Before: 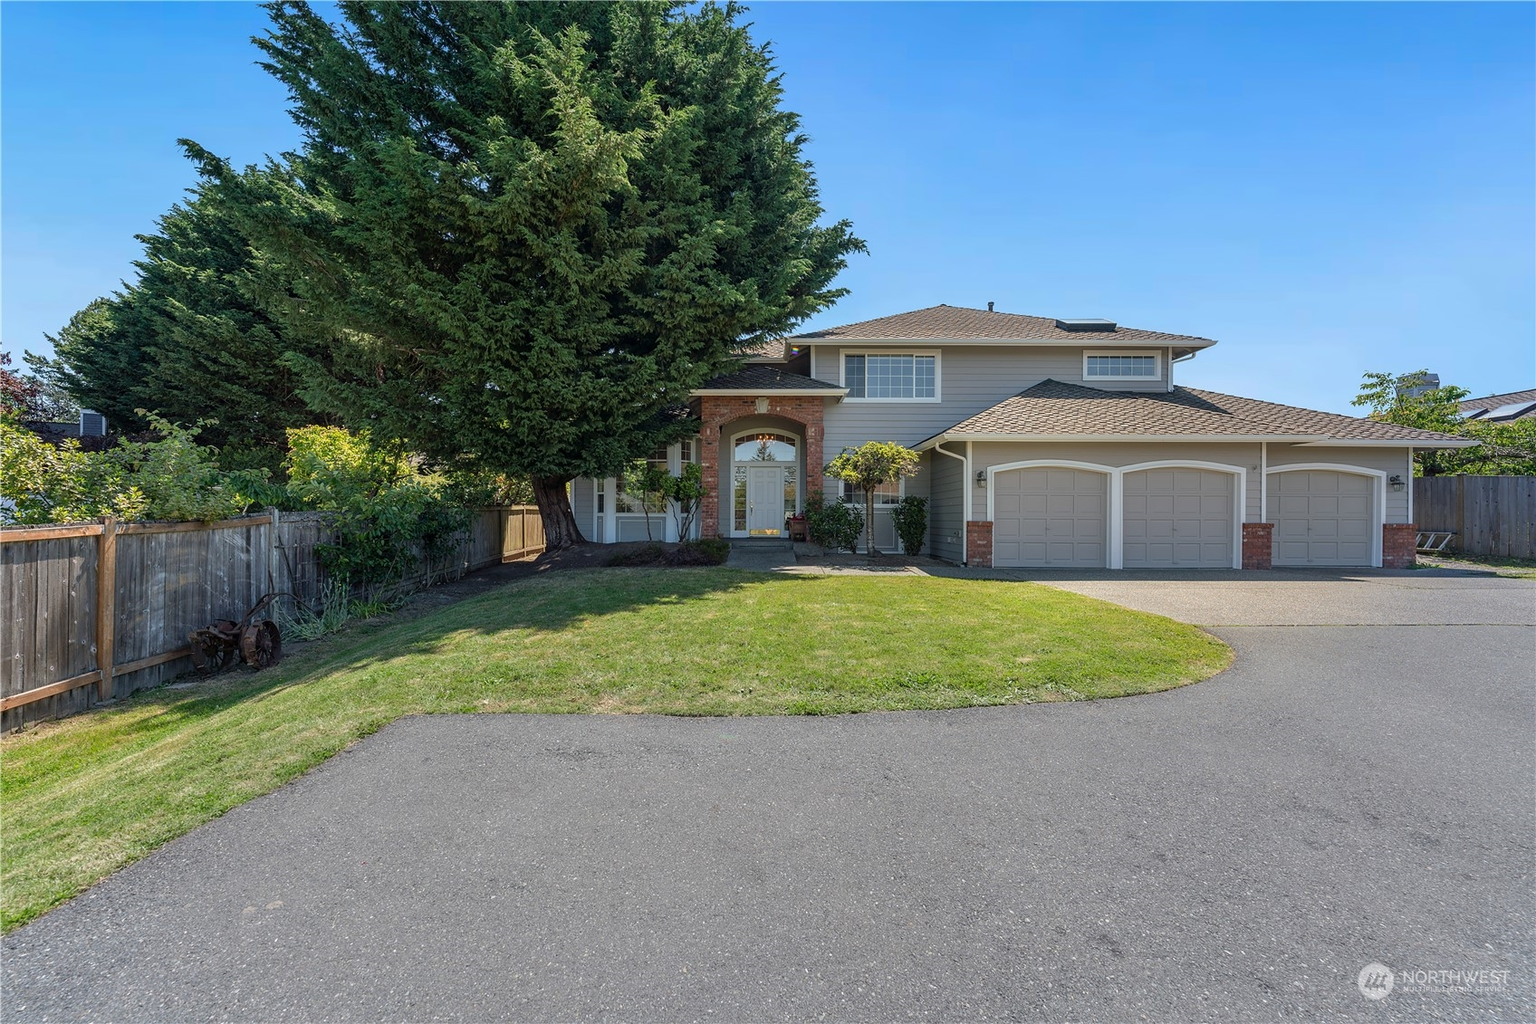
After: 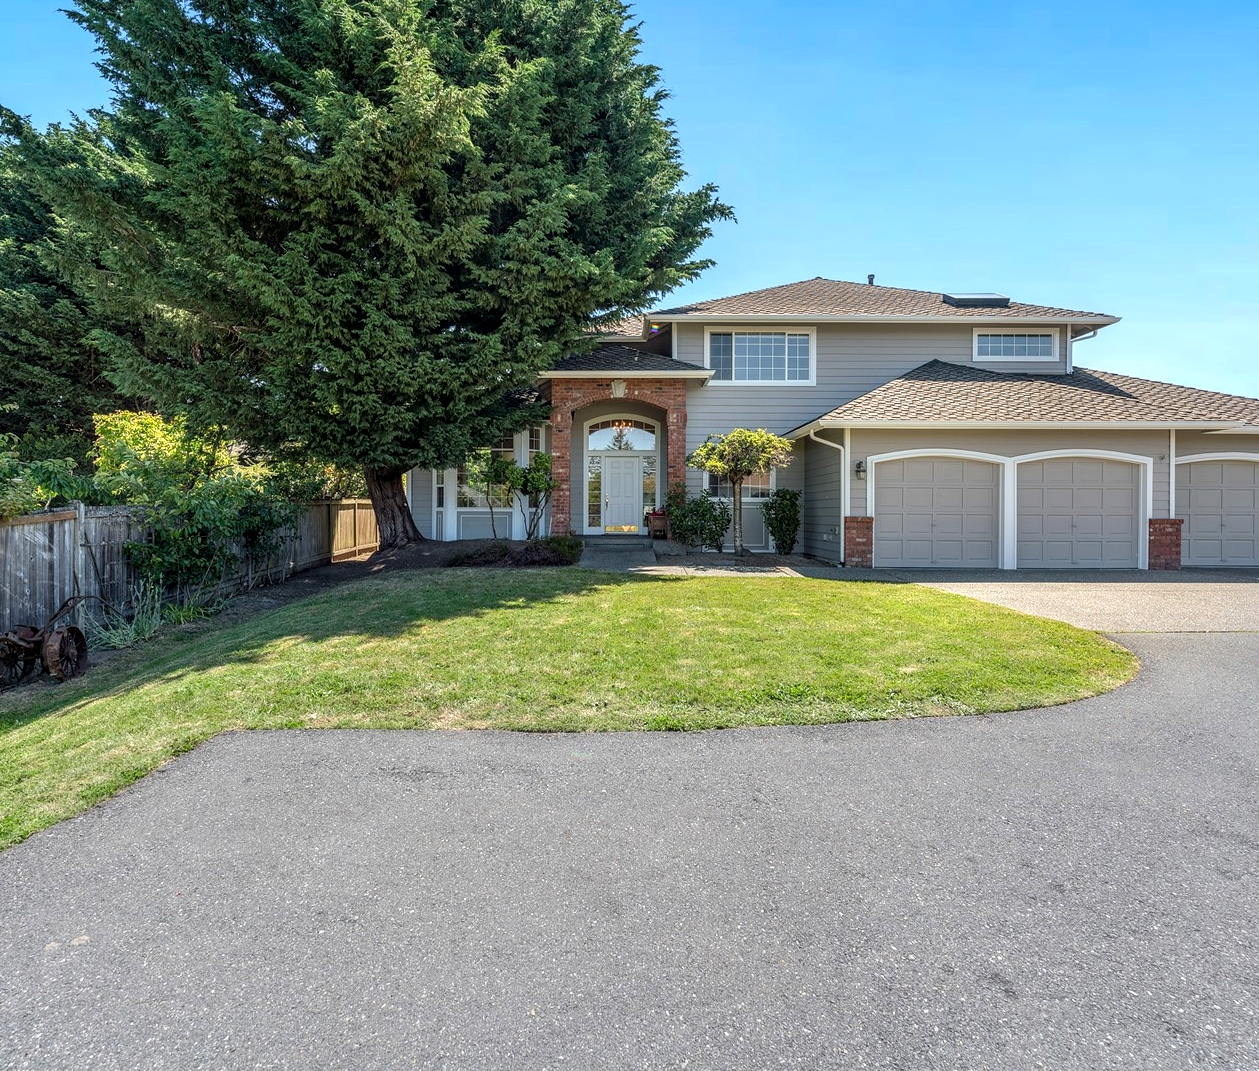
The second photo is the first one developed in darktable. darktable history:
local contrast: on, module defaults
exposure: black level correction 0.001, exposure 0.5 EV, compensate exposure bias true, compensate highlight preservation false
crop and rotate: left 13.15%, top 5.251%, right 12.609%
